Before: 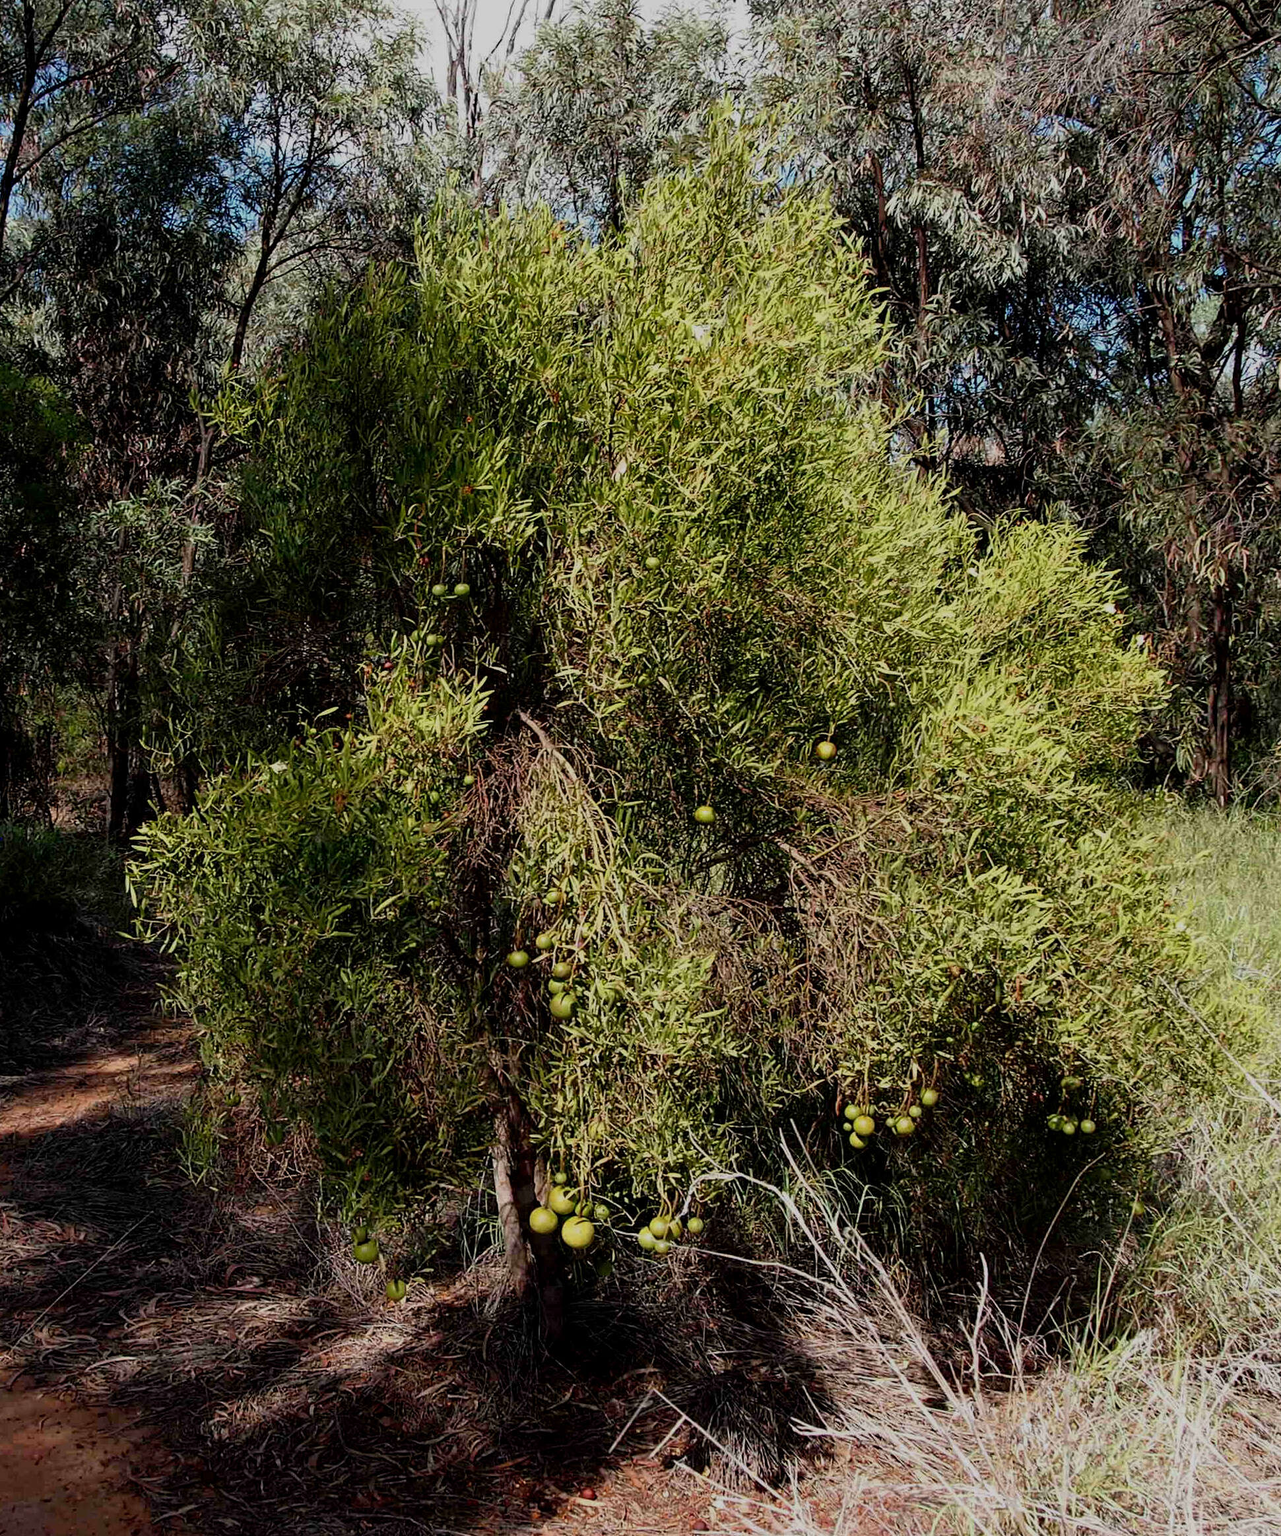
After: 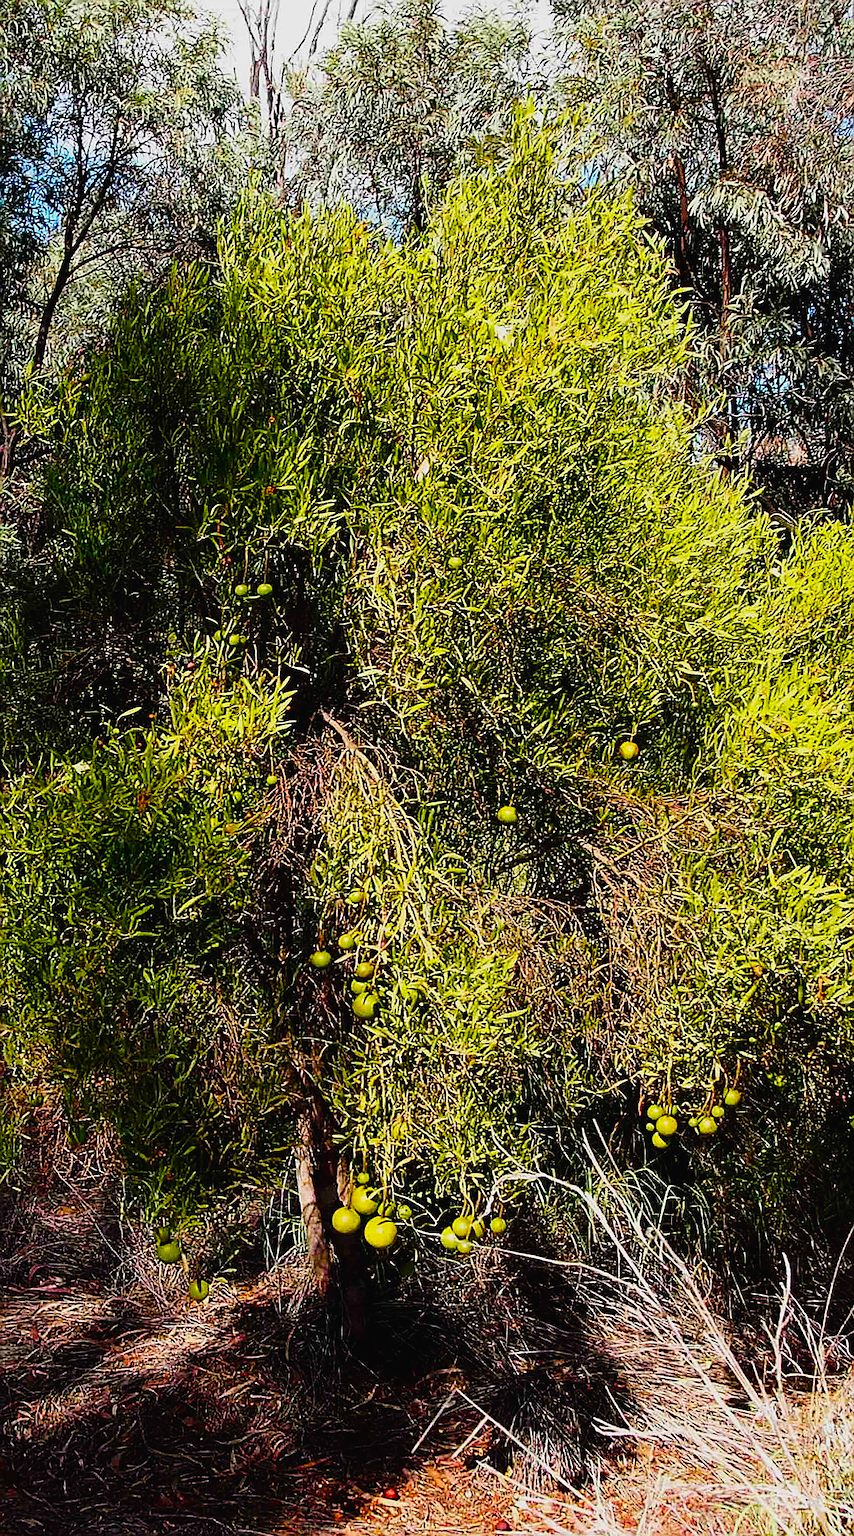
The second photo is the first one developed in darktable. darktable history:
sharpen: radius 1.424, amount 1.252, threshold 0.814
color balance rgb: global offset › luminance 0.251%, global offset › hue 172.44°, perceptual saturation grading › global saturation 19.541%, global vibrance 50.622%
crop: left 15.422%, right 17.857%
base curve: curves: ch0 [(0, 0) (0.032, 0.025) (0.121, 0.166) (0.206, 0.329) (0.605, 0.79) (1, 1)], preserve colors none
